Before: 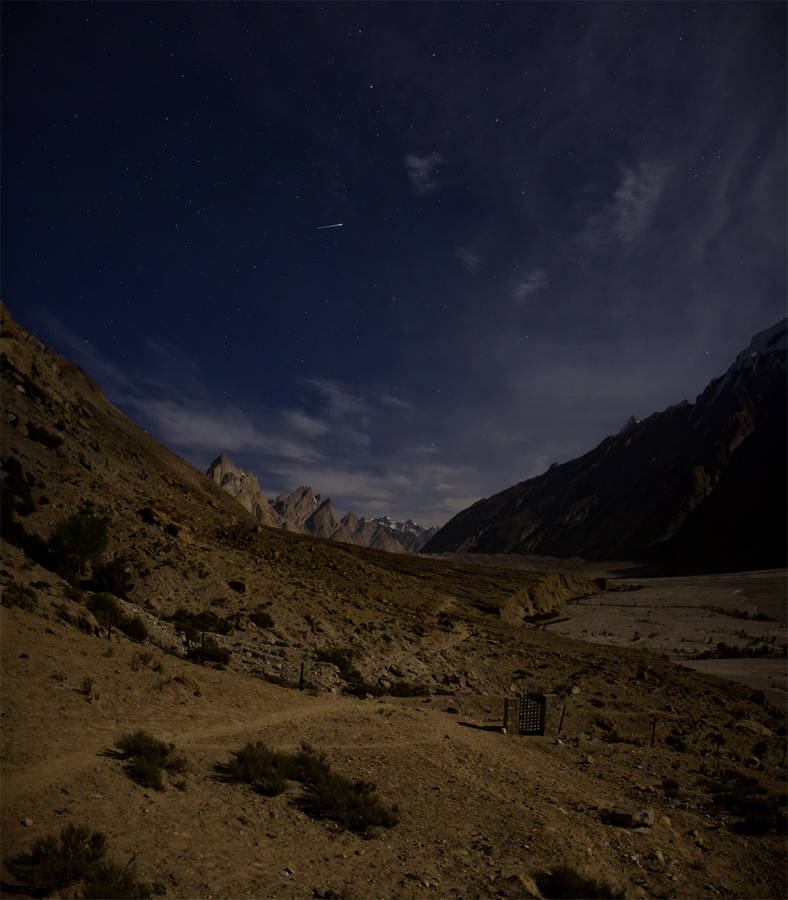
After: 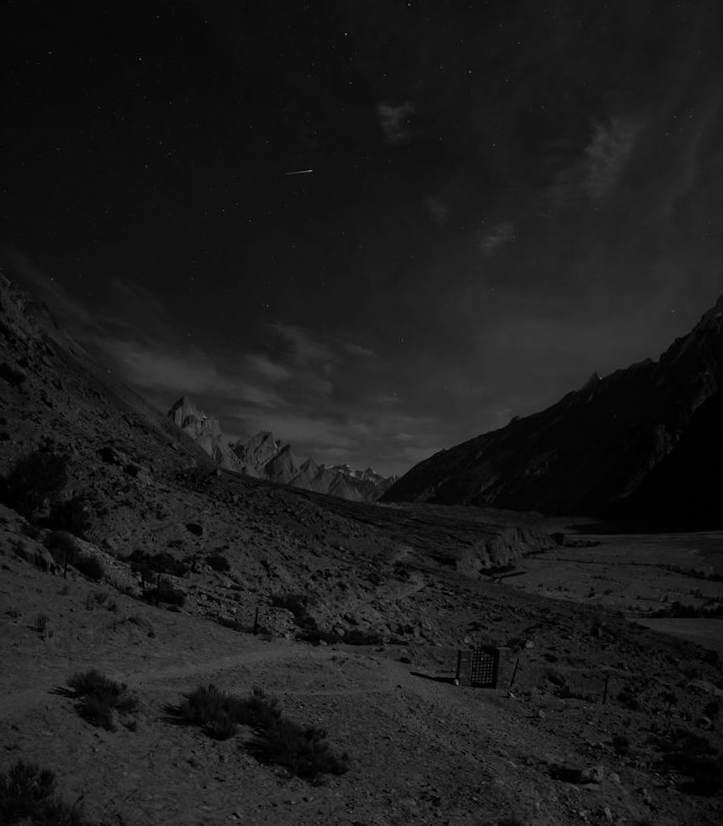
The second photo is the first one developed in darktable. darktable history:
exposure: exposure -0.041 EV, compensate highlight preservation false
base curve: curves: ch0 [(0, 0) (0.595, 0.418) (1, 1)], preserve colors none
crop and rotate: angle -1.96°, left 3.097%, top 4.154%, right 1.586%, bottom 0.529%
monochrome: on, module defaults
